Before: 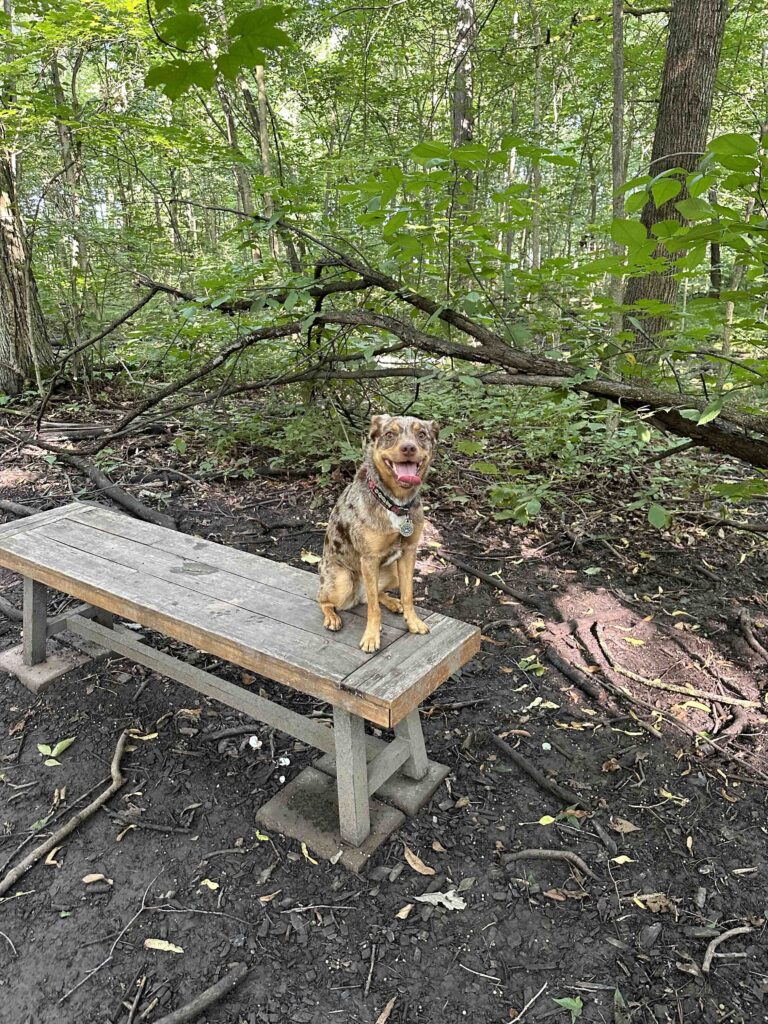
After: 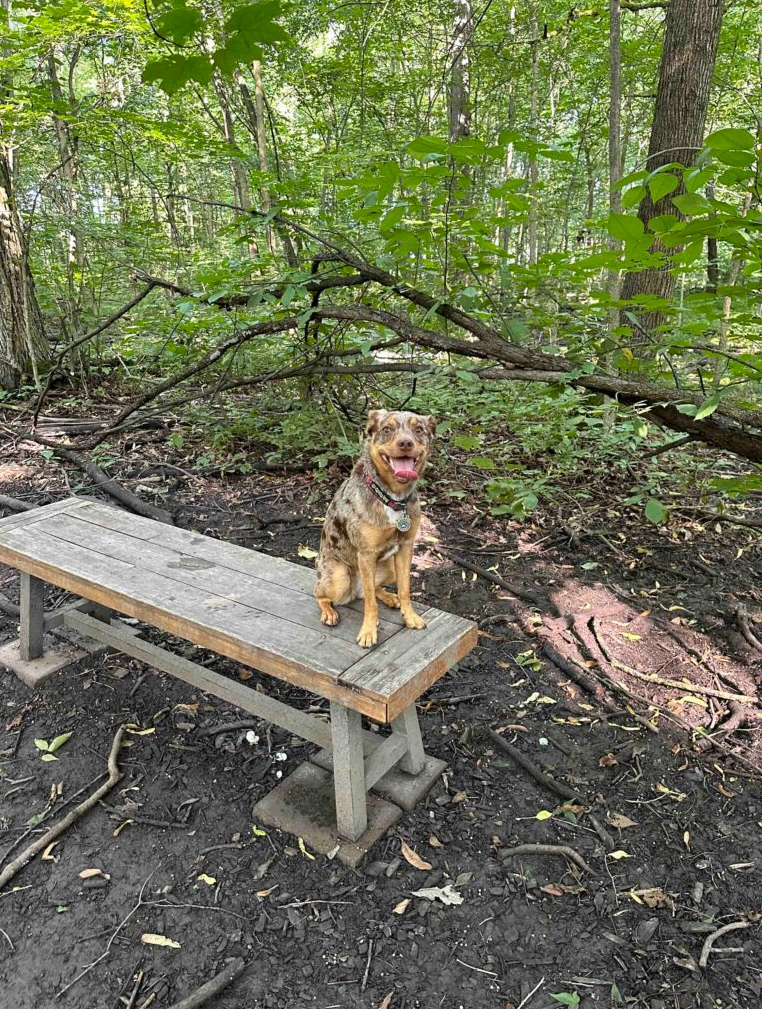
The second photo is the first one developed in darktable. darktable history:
crop: left 0.44%, top 0.546%, right 0.23%, bottom 0.909%
